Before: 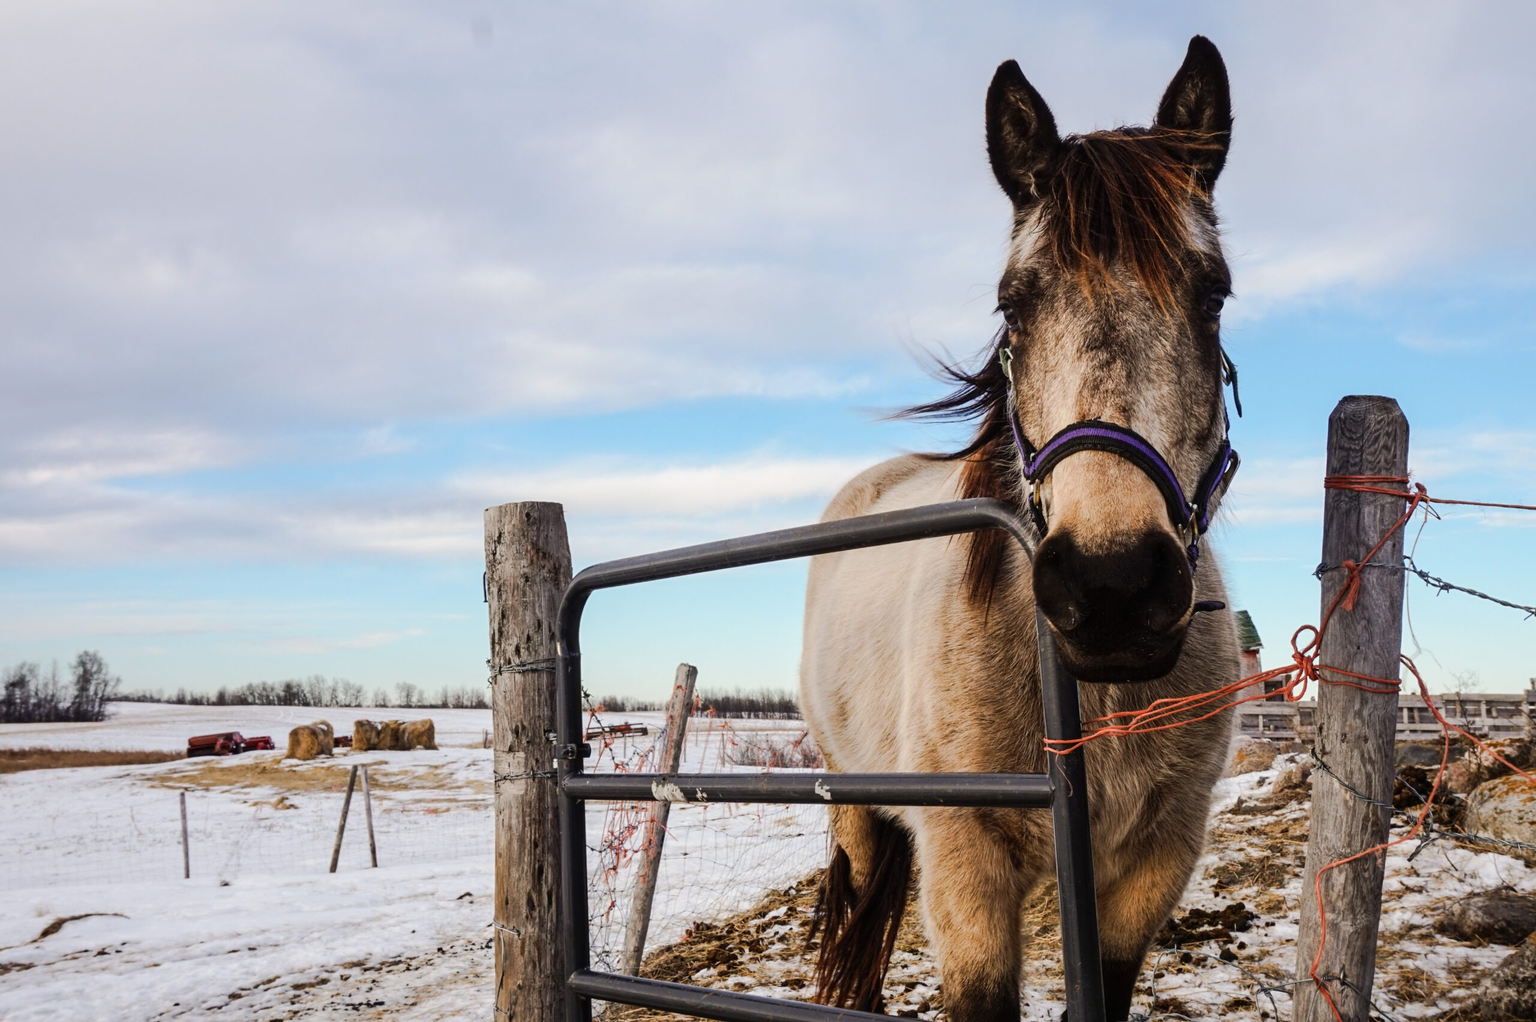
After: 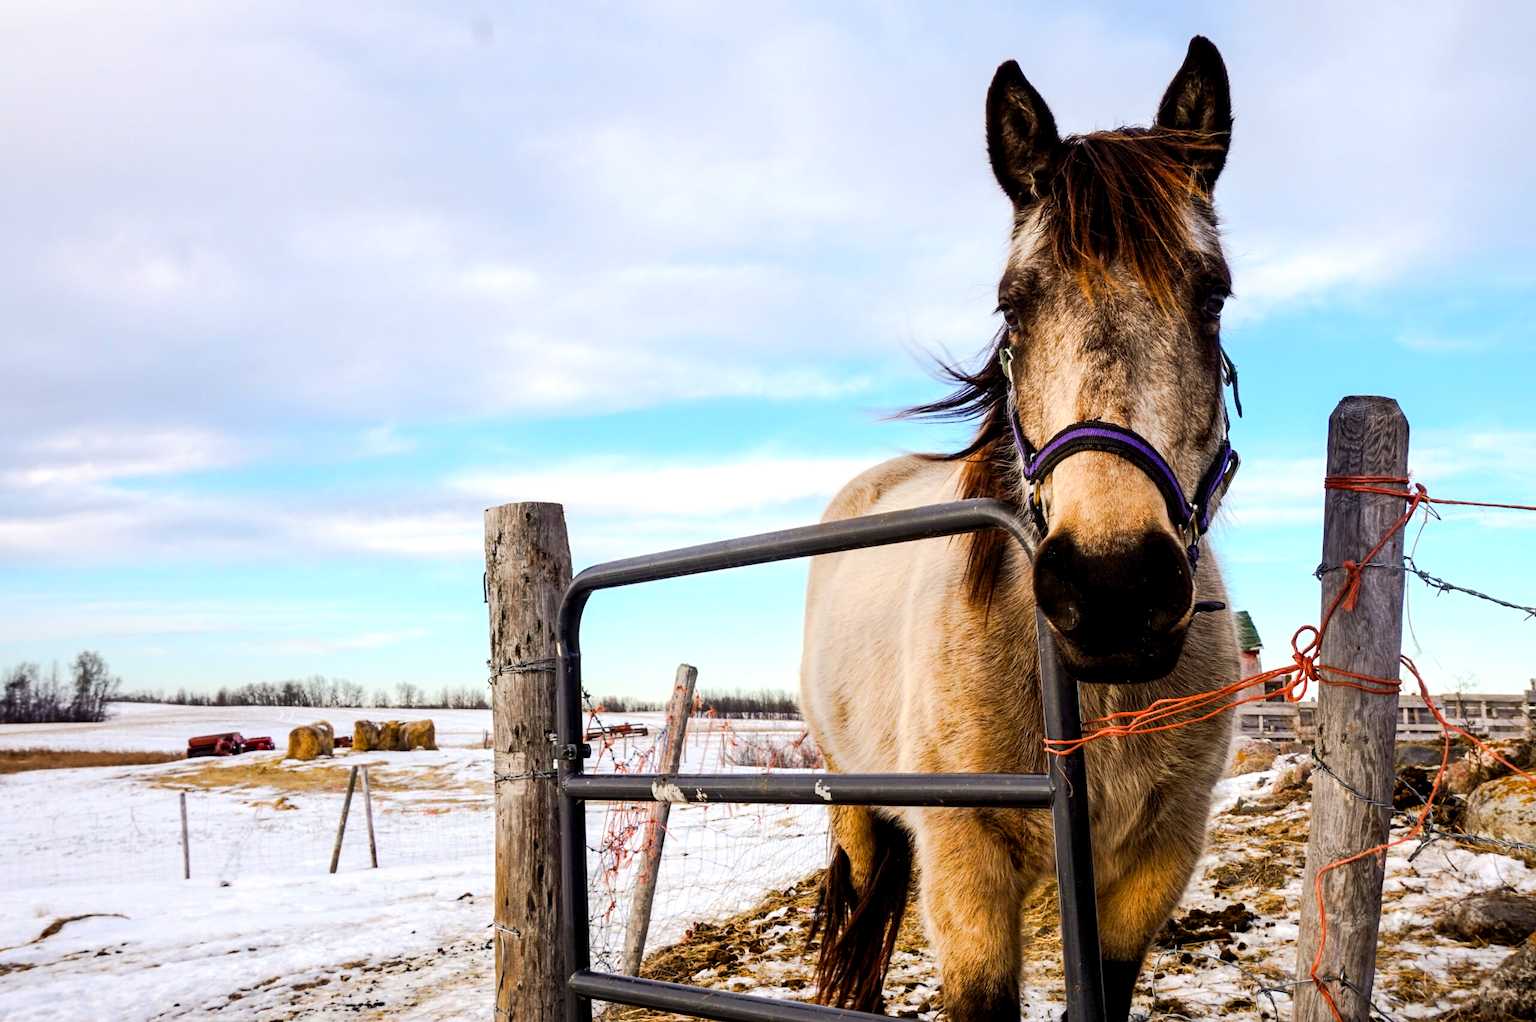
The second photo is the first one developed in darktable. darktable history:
exposure: black level correction 0.005, exposure 0.417 EV, compensate highlight preservation false
color balance rgb: perceptual saturation grading › global saturation 20%, global vibrance 20%
